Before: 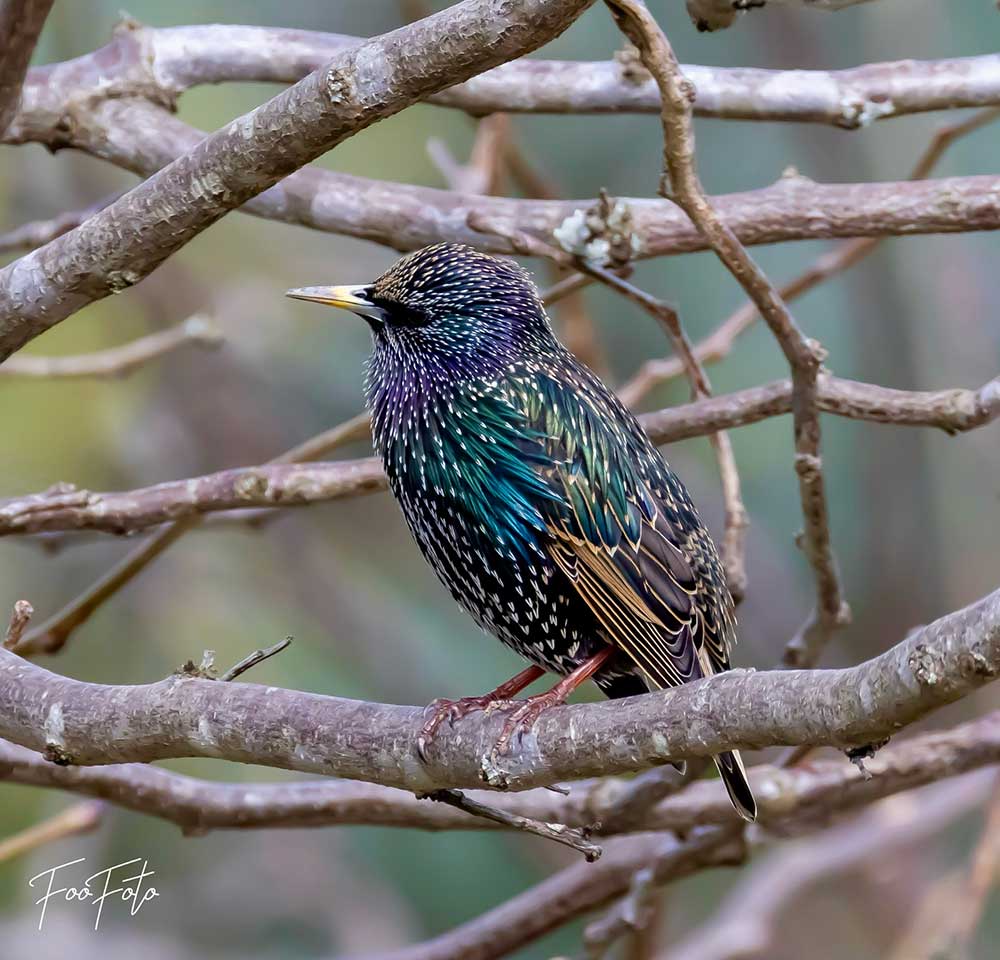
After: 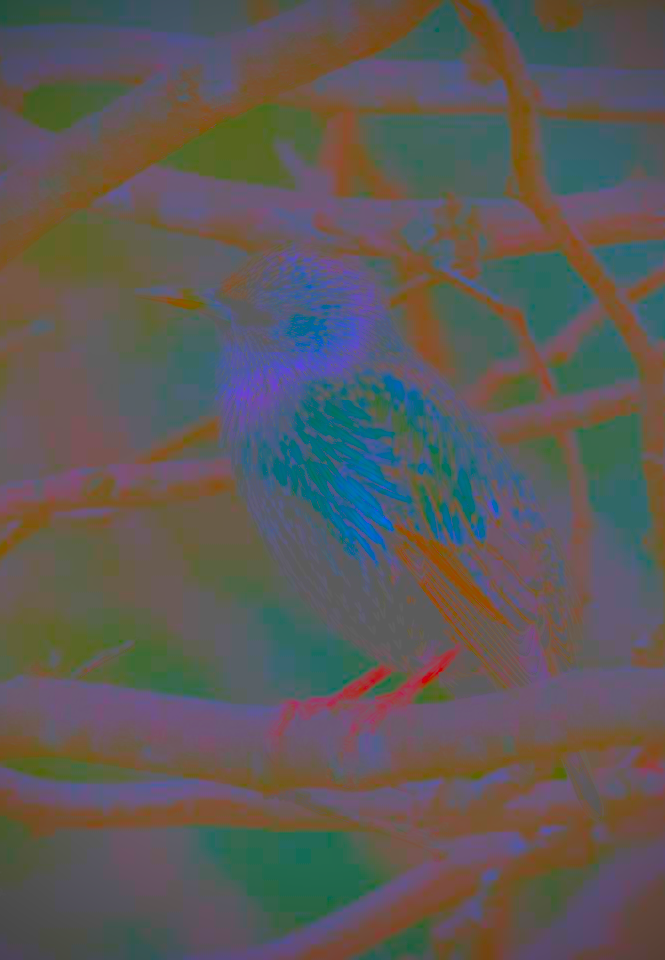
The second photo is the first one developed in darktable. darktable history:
vignetting: brightness -0.596, saturation -0.003
base curve: curves: ch0 [(0, 0) (0.088, 0.125) (0.176, 0.251) (0.354, 0.501) (0.613, 0.749) (1, 0.877)]
crop and rotate: left 15.382%, right 18.04%
contrast brightness saturation: contrast -0.975, brightness -0.161, saturation 0.747
